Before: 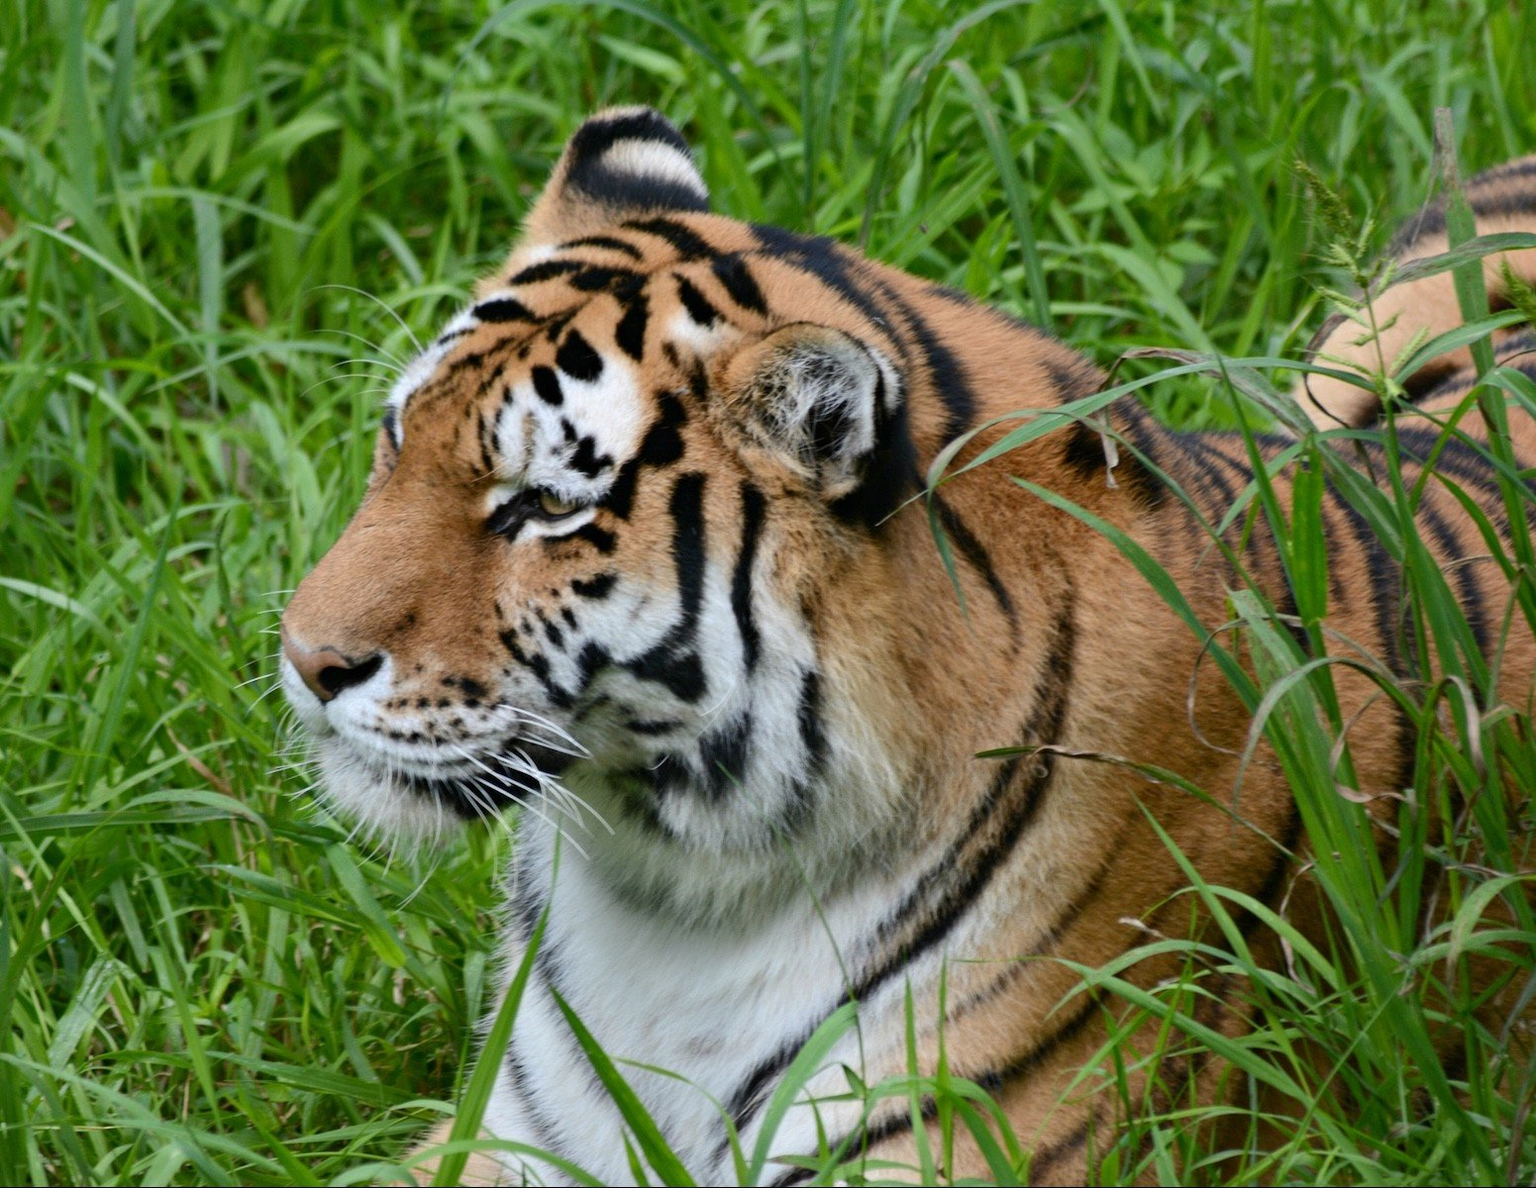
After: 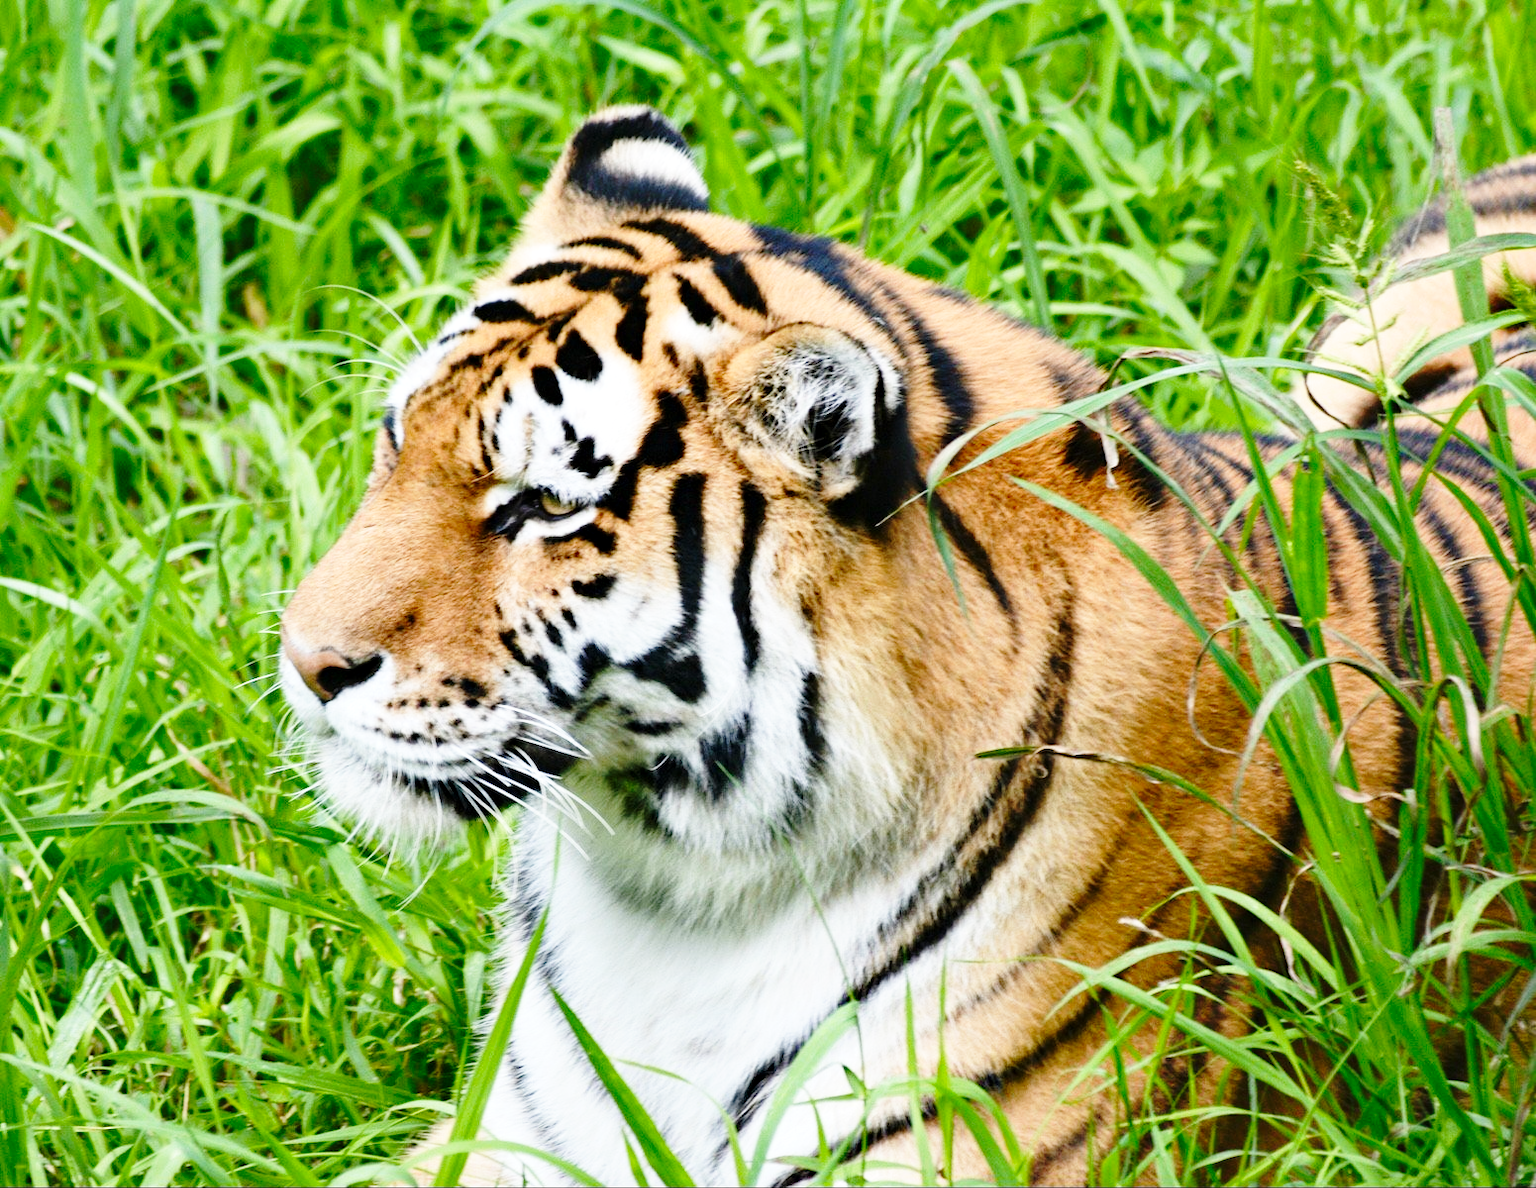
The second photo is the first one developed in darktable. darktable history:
tone equalizer: on, module defaults
base curve: curves: ch0 [(0, 0) (0.028, 0.03) (0.105, 0.232) (0.387, 0.748) (0.754, 0.968) (1, 1)], fusion 1, exposure shift 0.576, preserve colors none
